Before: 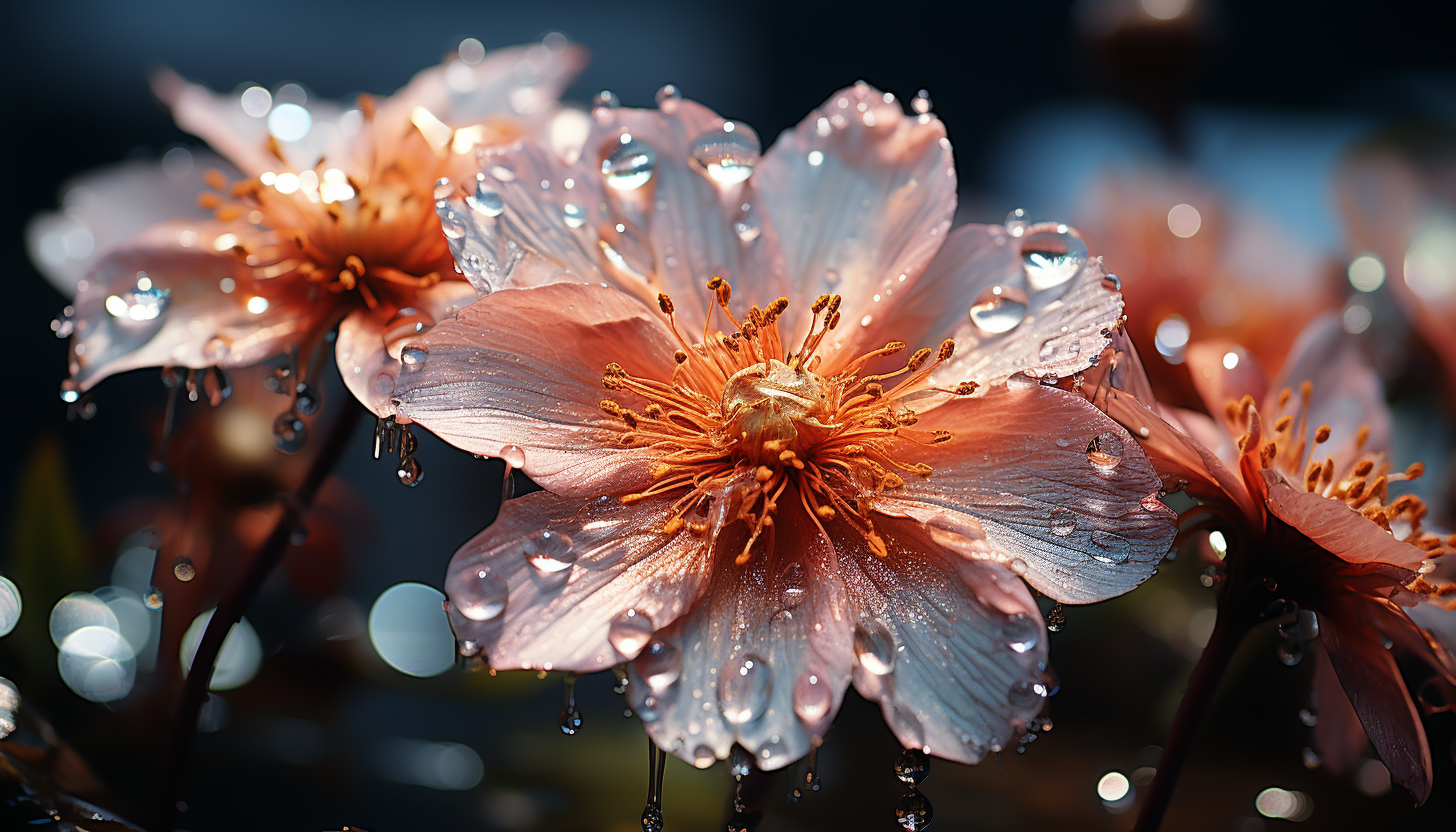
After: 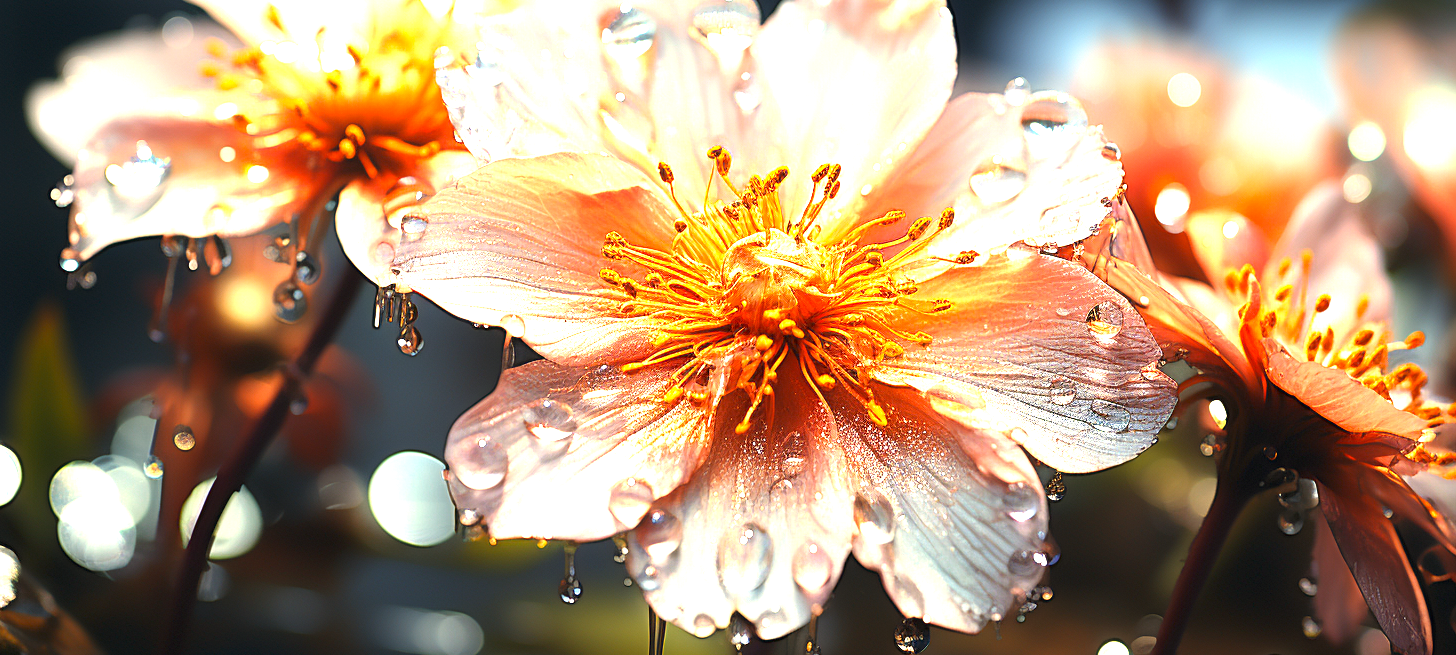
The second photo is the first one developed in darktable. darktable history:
crop and rotate: top 15.832%, bottom 5.362%
color correction: highlights a* 2.5, highlights b* 23.4
exposure: black level correction 0, exposure 1.992 EV, compensate exposure bias true, compensate highlight preservation false
